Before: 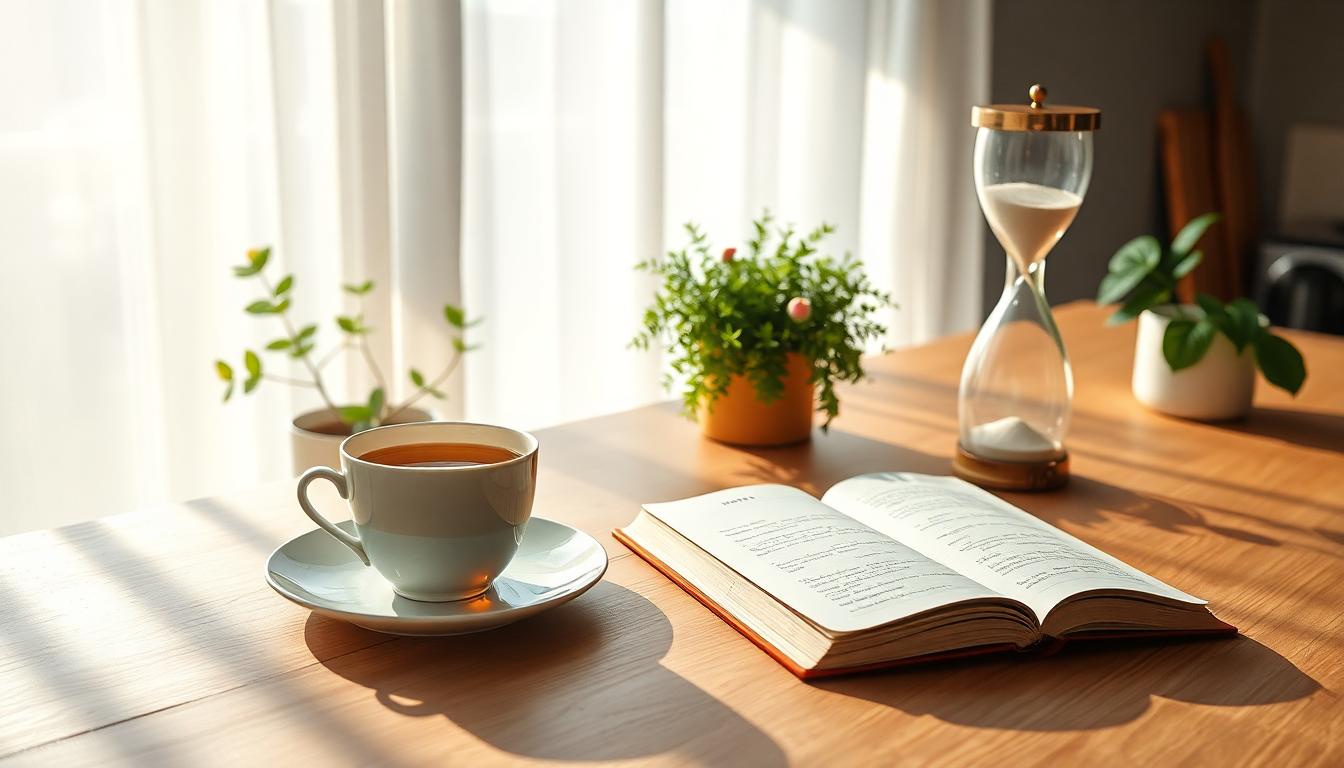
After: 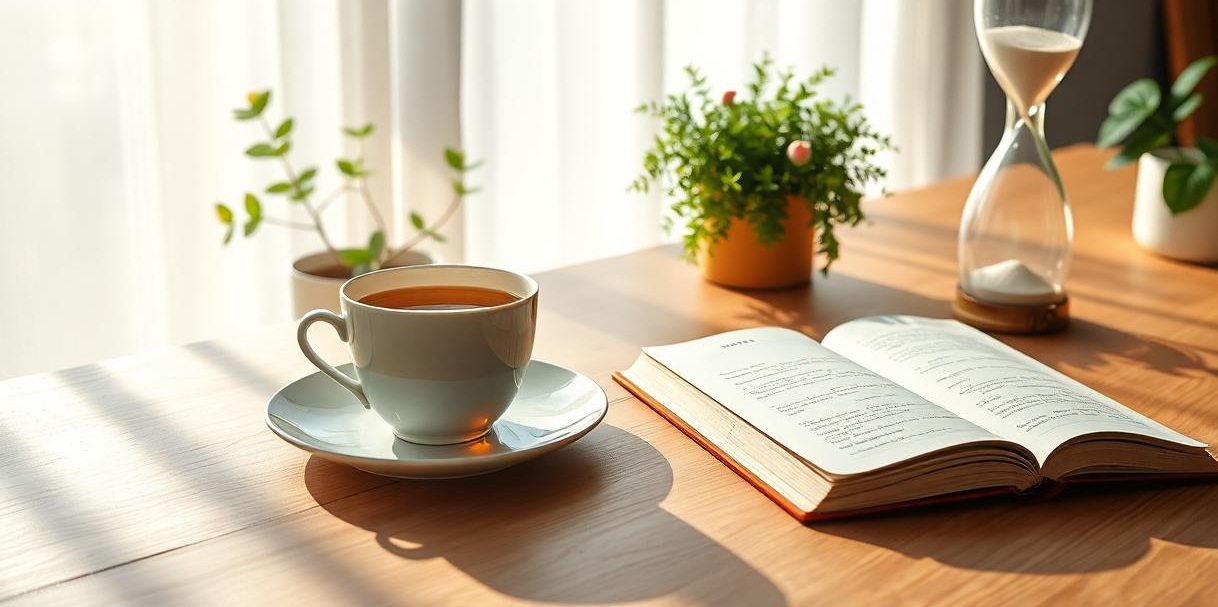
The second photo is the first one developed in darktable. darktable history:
crop: top 20.534%, right 9.345%, bottom 0.324%
